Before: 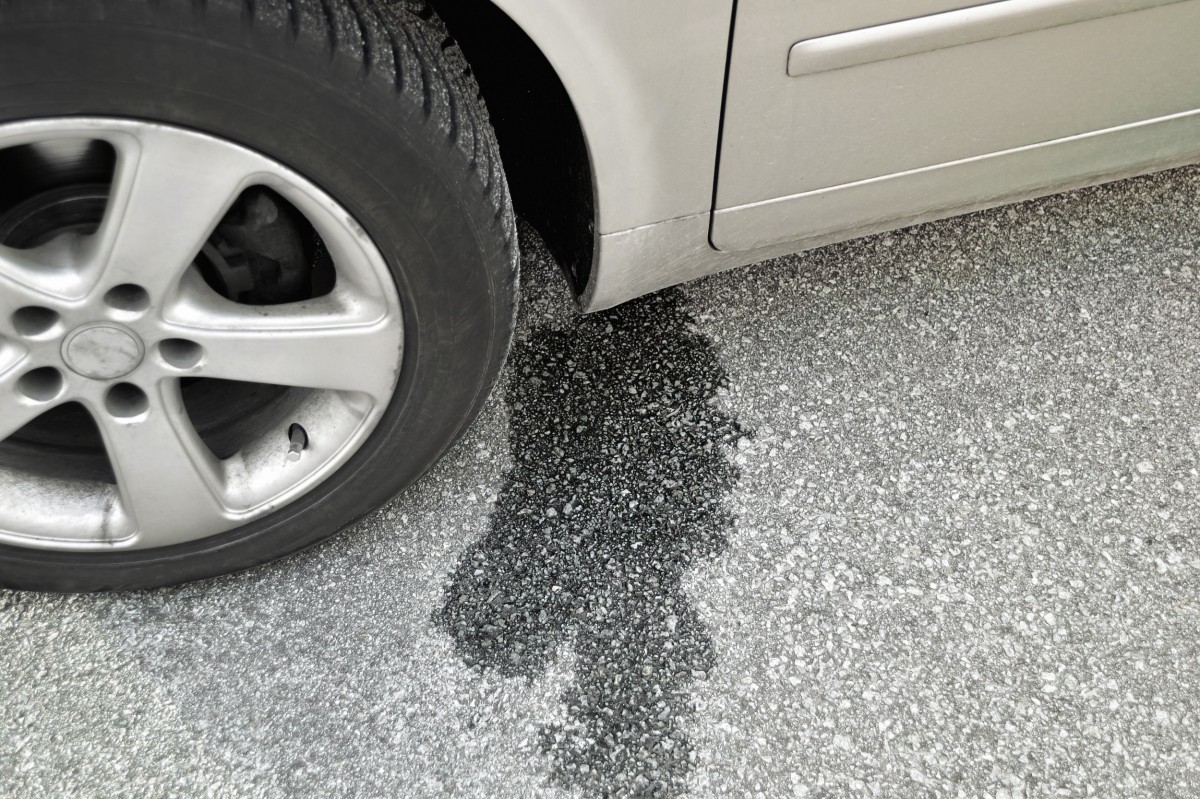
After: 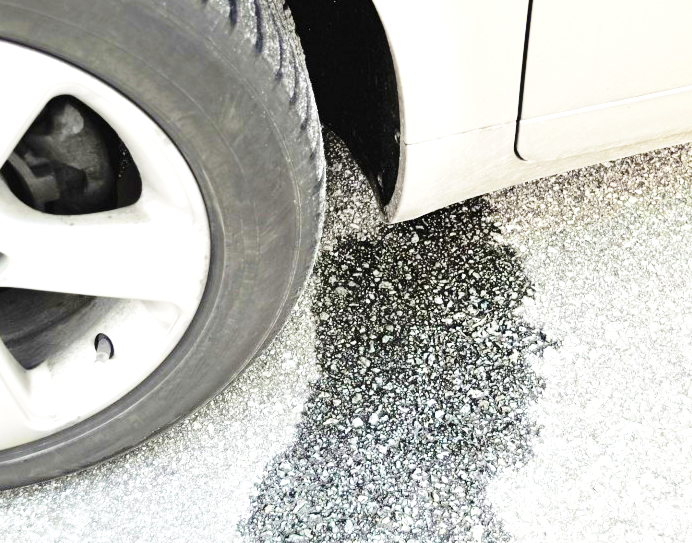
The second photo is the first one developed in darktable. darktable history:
exposure: black level correction 0, exposure 1.097 EV, compensate exposure bias true, compensate highlight preservation false
crop: left 16.208%, top 11.314%, right 26.098%, bottom 20.68%
color balance rgb: global offset › hue 168.54°, linear chroma grading › shadows -30.218%, linear chroma grading › global chroma 34.881%, perceptual saturation grading › global saturation 25.633%, perceptual brilliance grading › mid-tones 10.704%, perceptual brilliance grading › shadows 14.318%, global vibrance 9.198%
base curve: curves: ch0 [(0, 0) (0.028, 0.03) (0.121, 0.232) (0.46, 0.748) (0.859, 0.968) (1, 1)], preserve colors none
